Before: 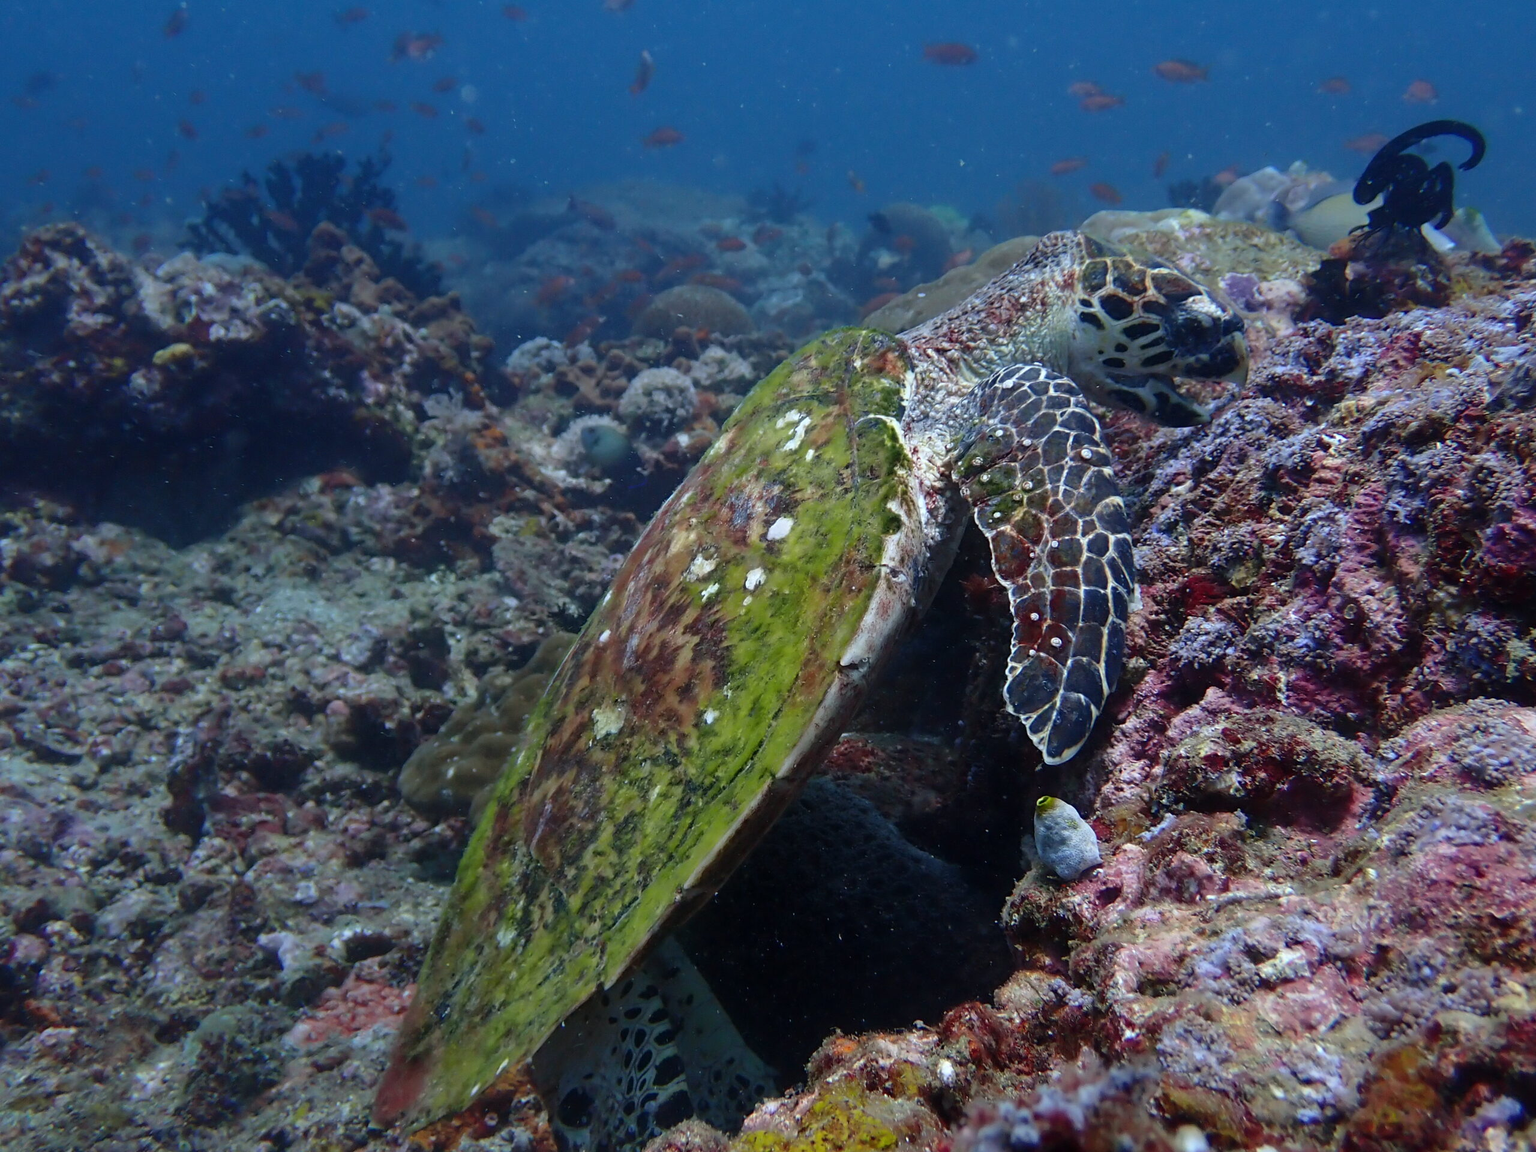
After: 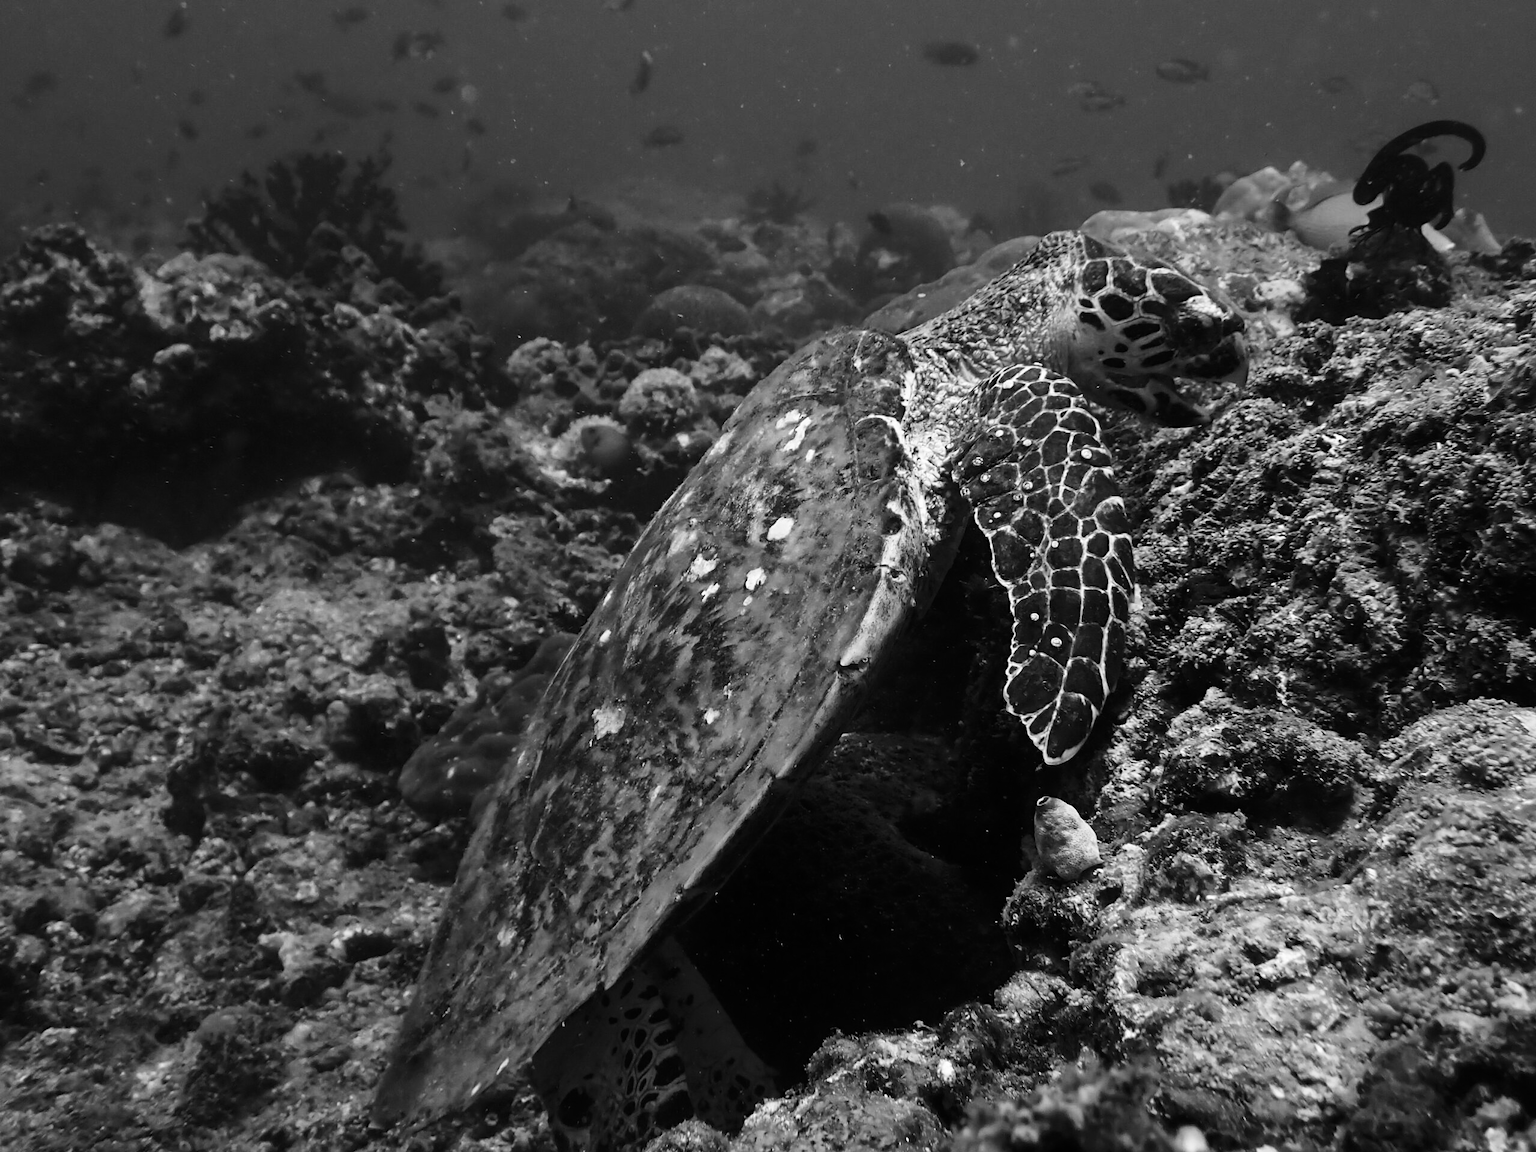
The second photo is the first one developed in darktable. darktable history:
monochrome: on, module defaults
contrast brightness saturation: contrast 0.28
